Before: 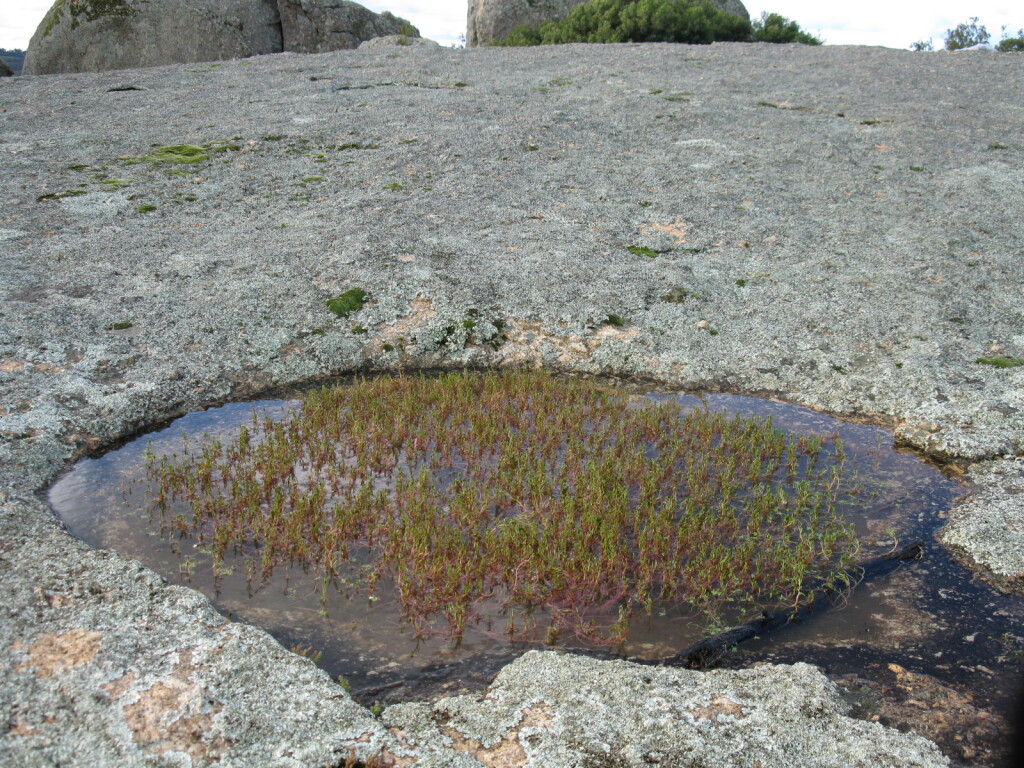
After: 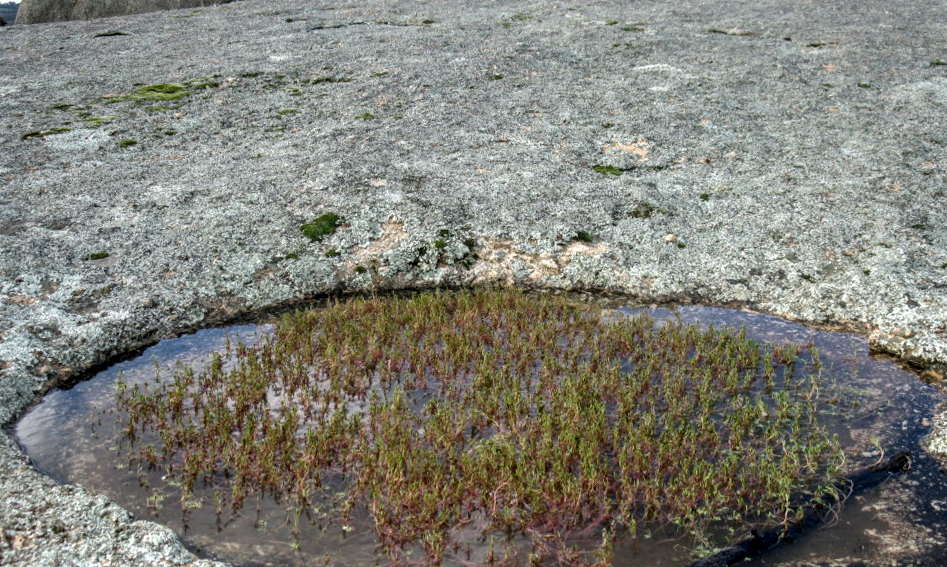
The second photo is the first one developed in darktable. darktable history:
local contrast: detail 160%
rotate and perspective: rotation -1.68°, lens shift (vertical) -0.146, crop left 0.049, crop right 0.912, crop top 0.032, crop bottom 0.96
crop: top 5.667%, bottom 17.637%
